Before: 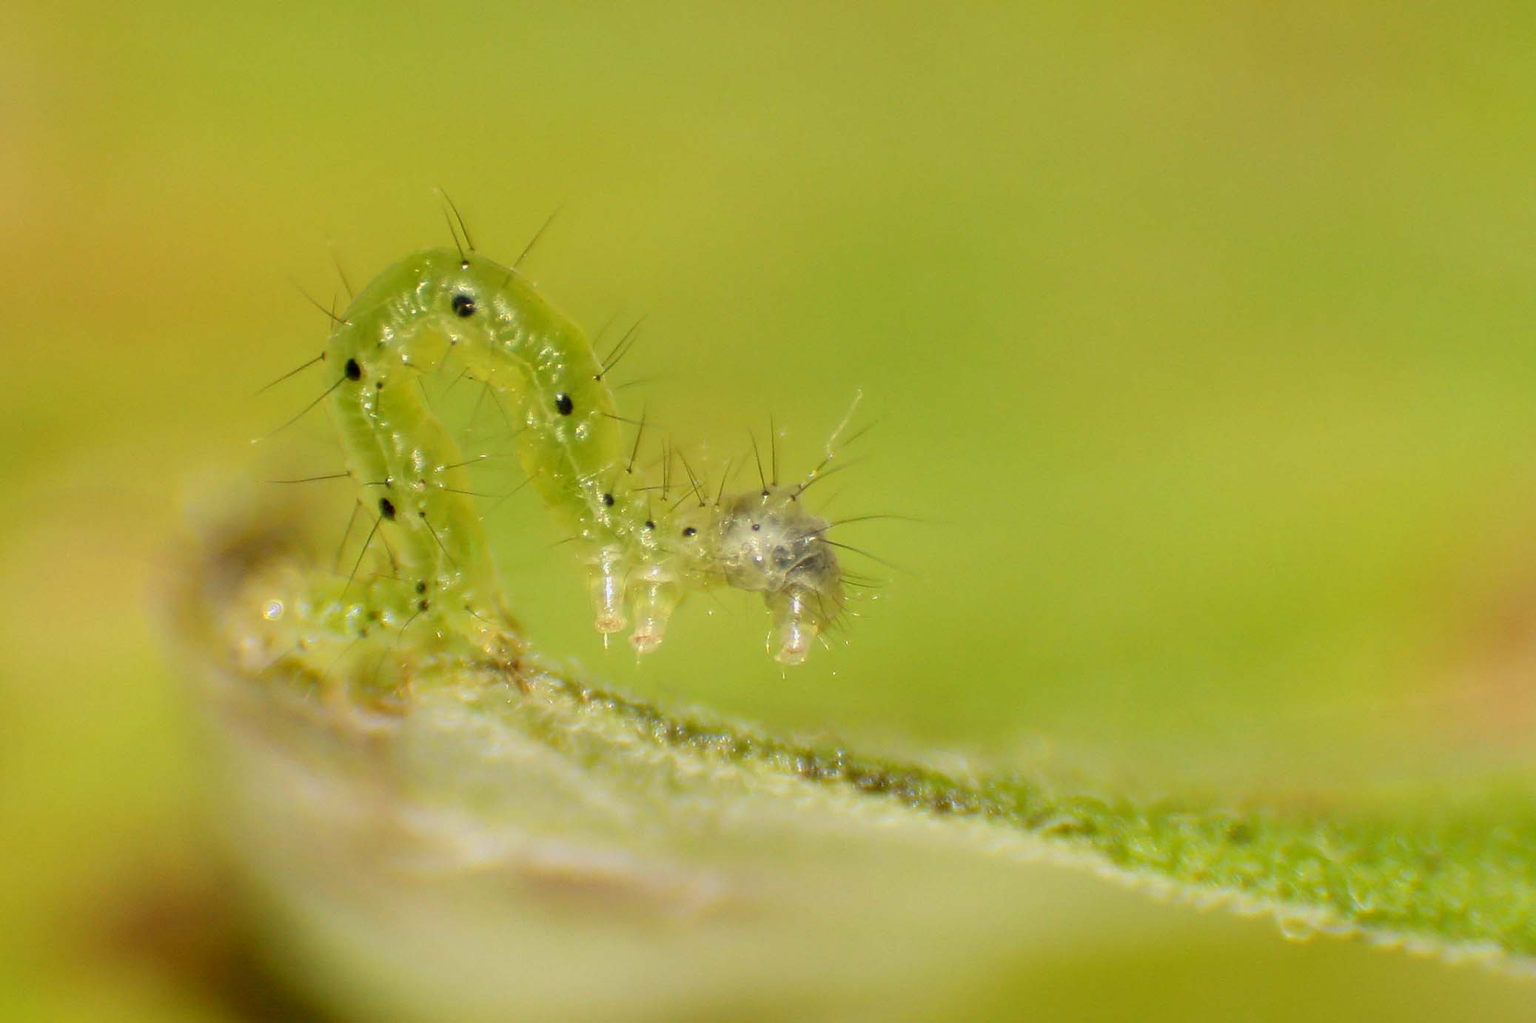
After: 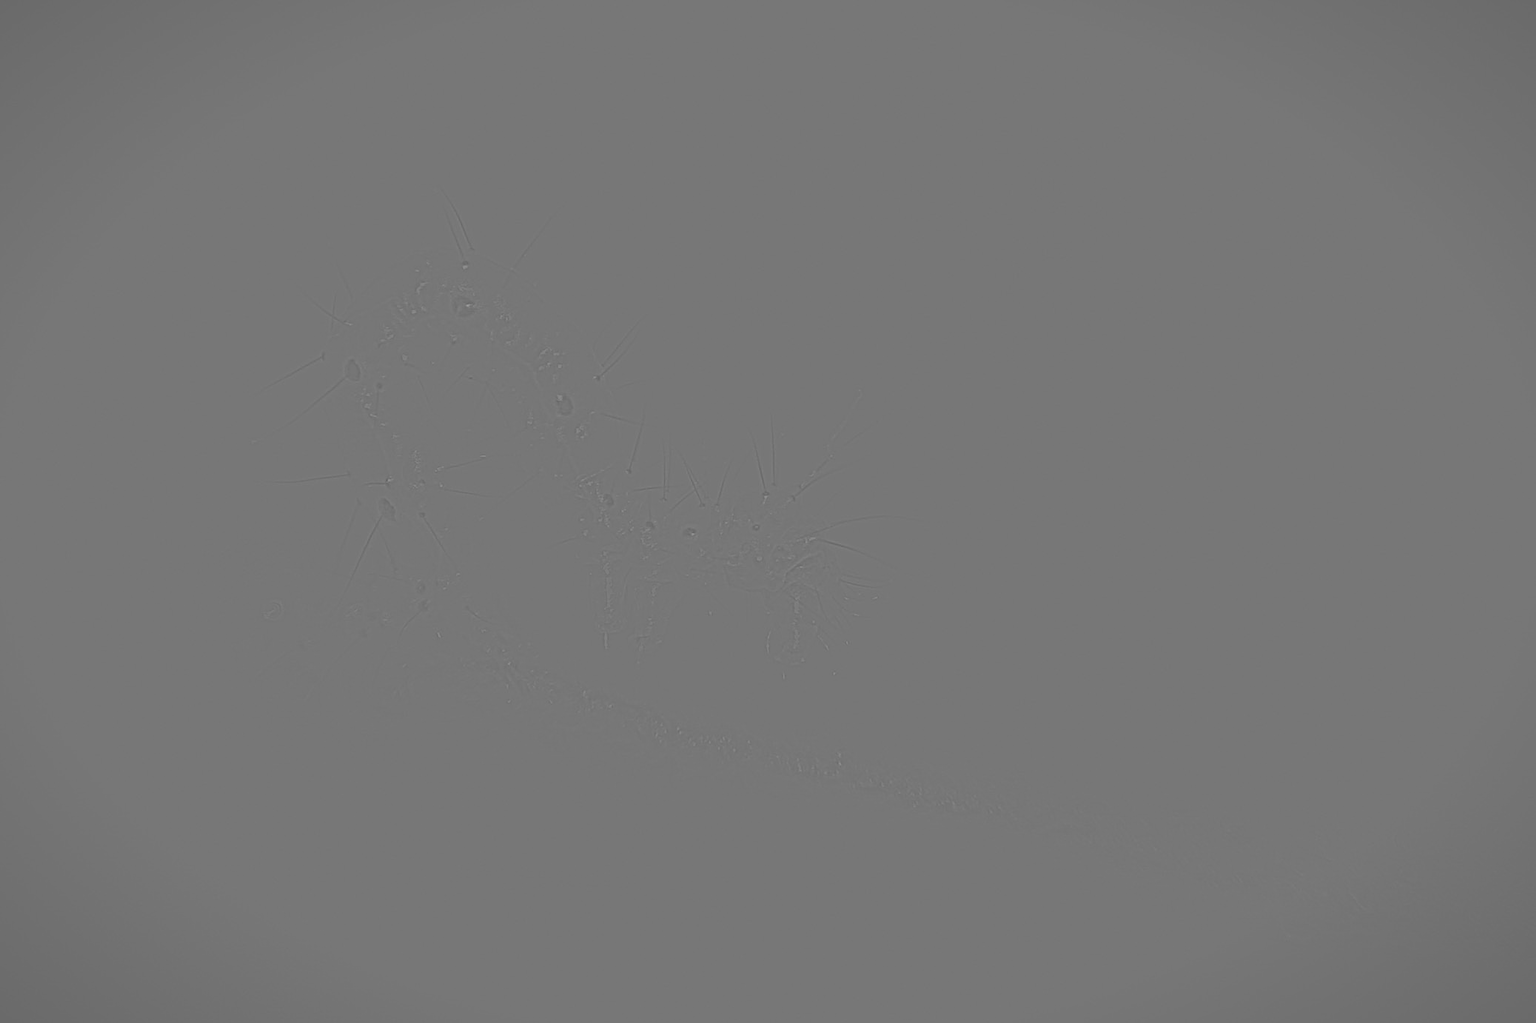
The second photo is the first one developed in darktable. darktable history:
vignetting: fall-off start 100%, brightness -0.282, width/height ratio 1.31
highpass: sharpness 5.84%, contrast boost 8.44%
